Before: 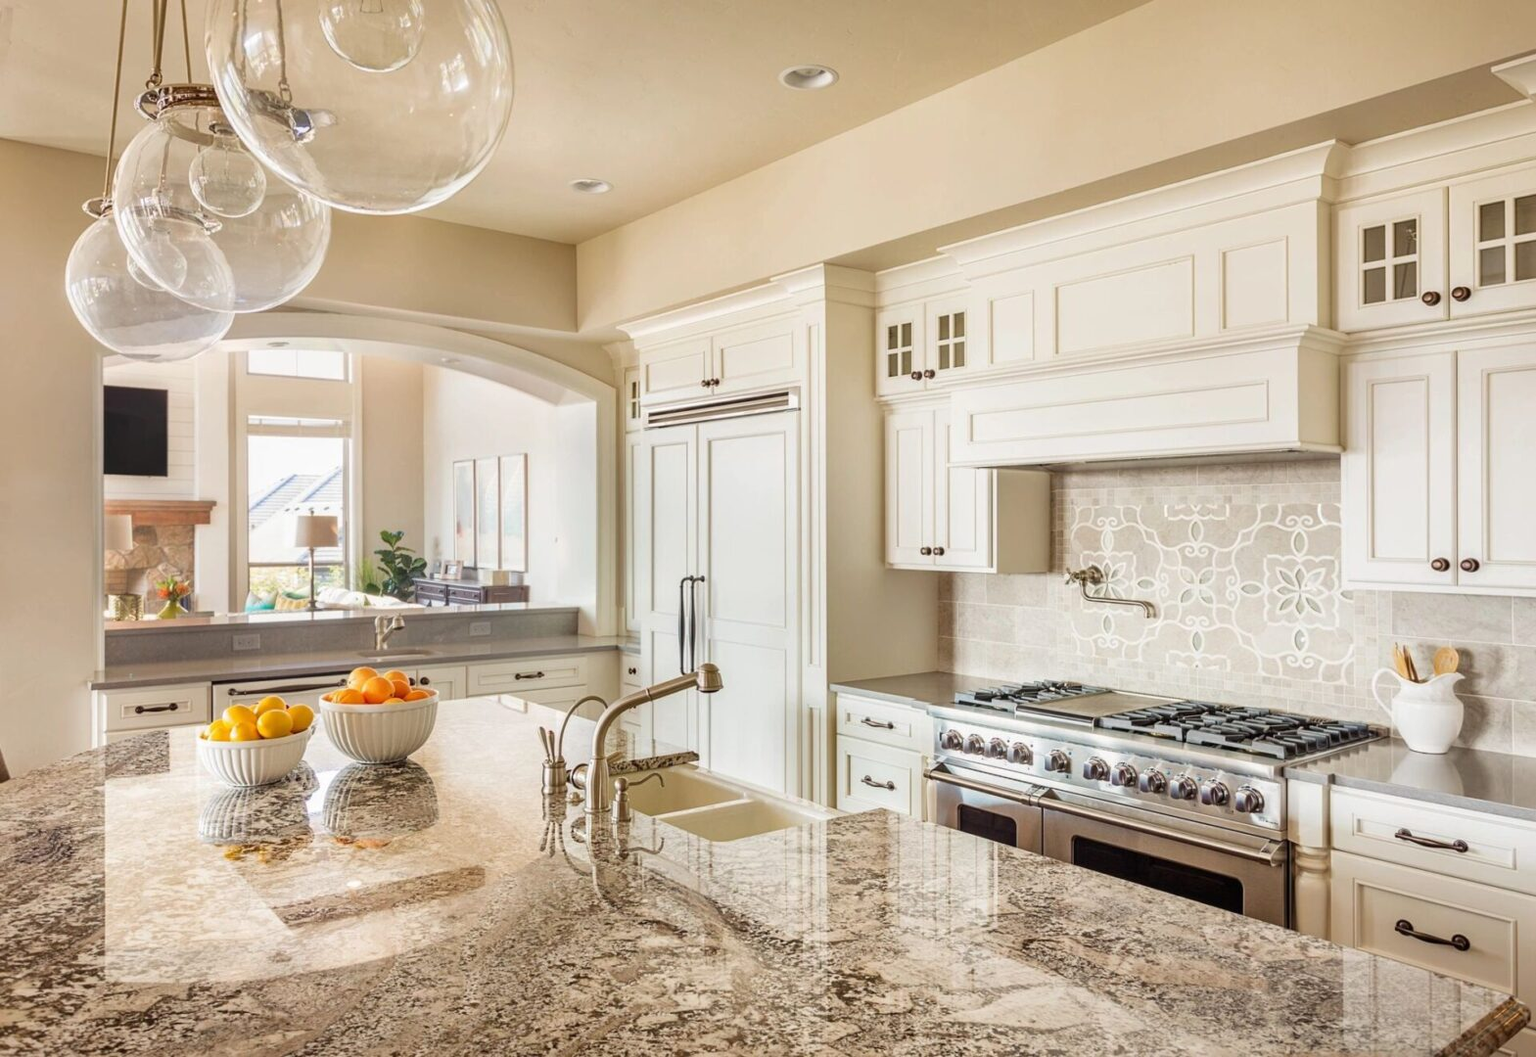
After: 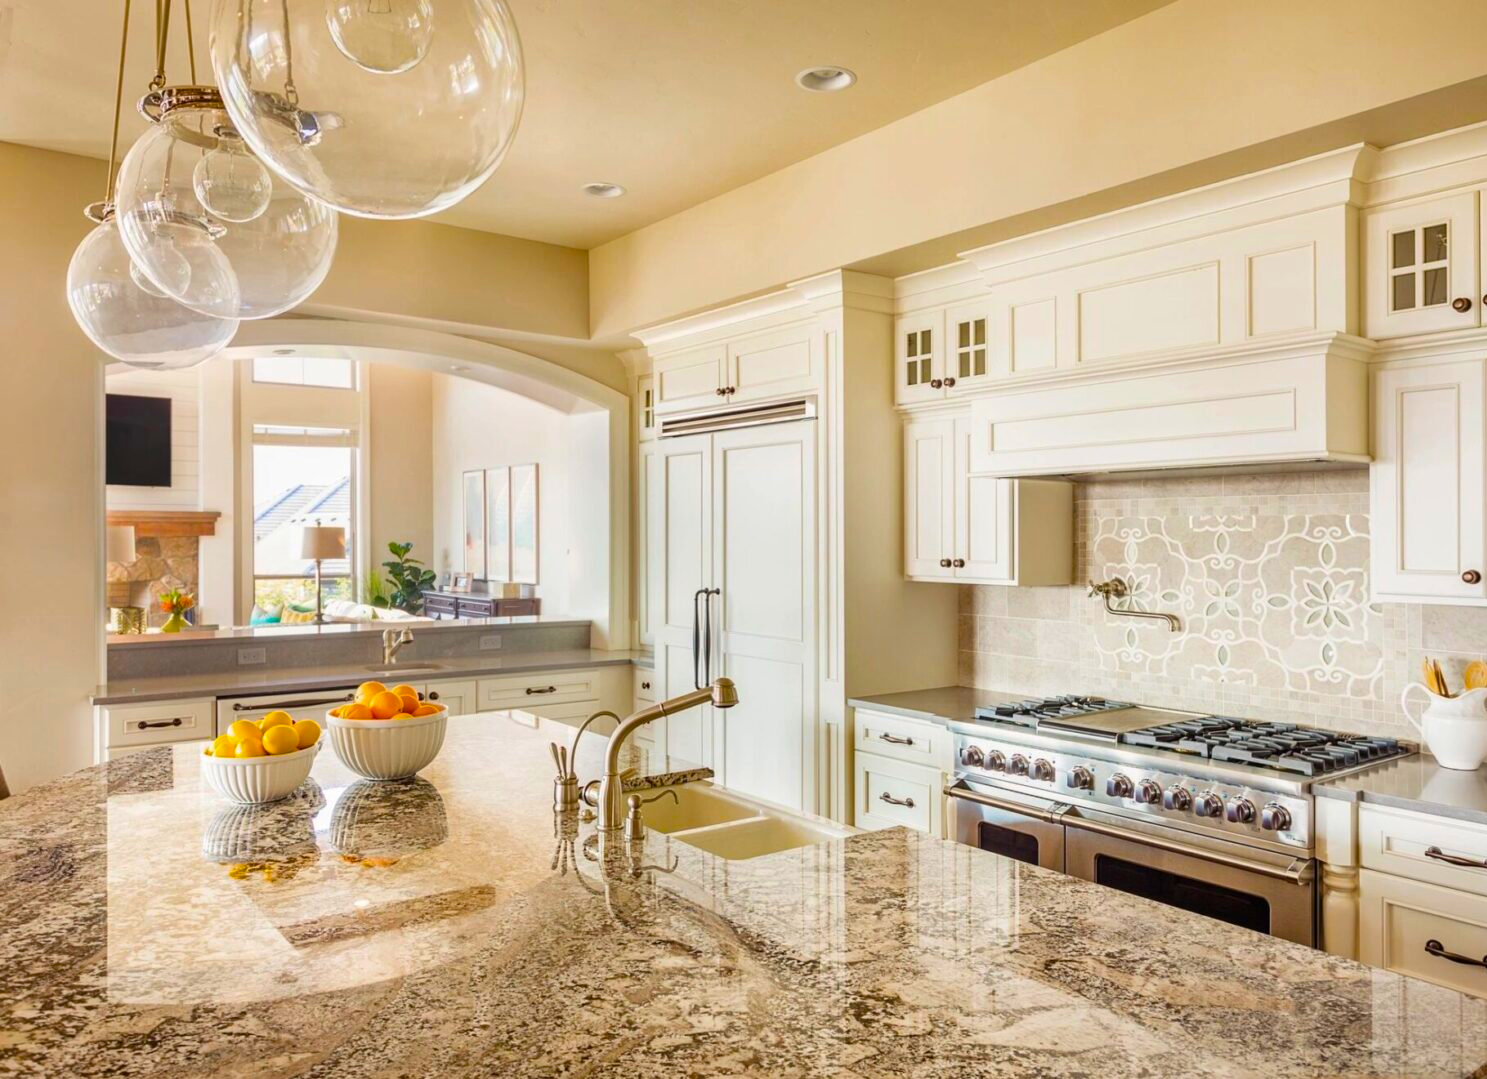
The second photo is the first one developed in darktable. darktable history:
crop and rotate: right 5.167%
color balance rgb: linear chroma grading › global chroma 15%, perceptual saturation grading › global saturation 30%
